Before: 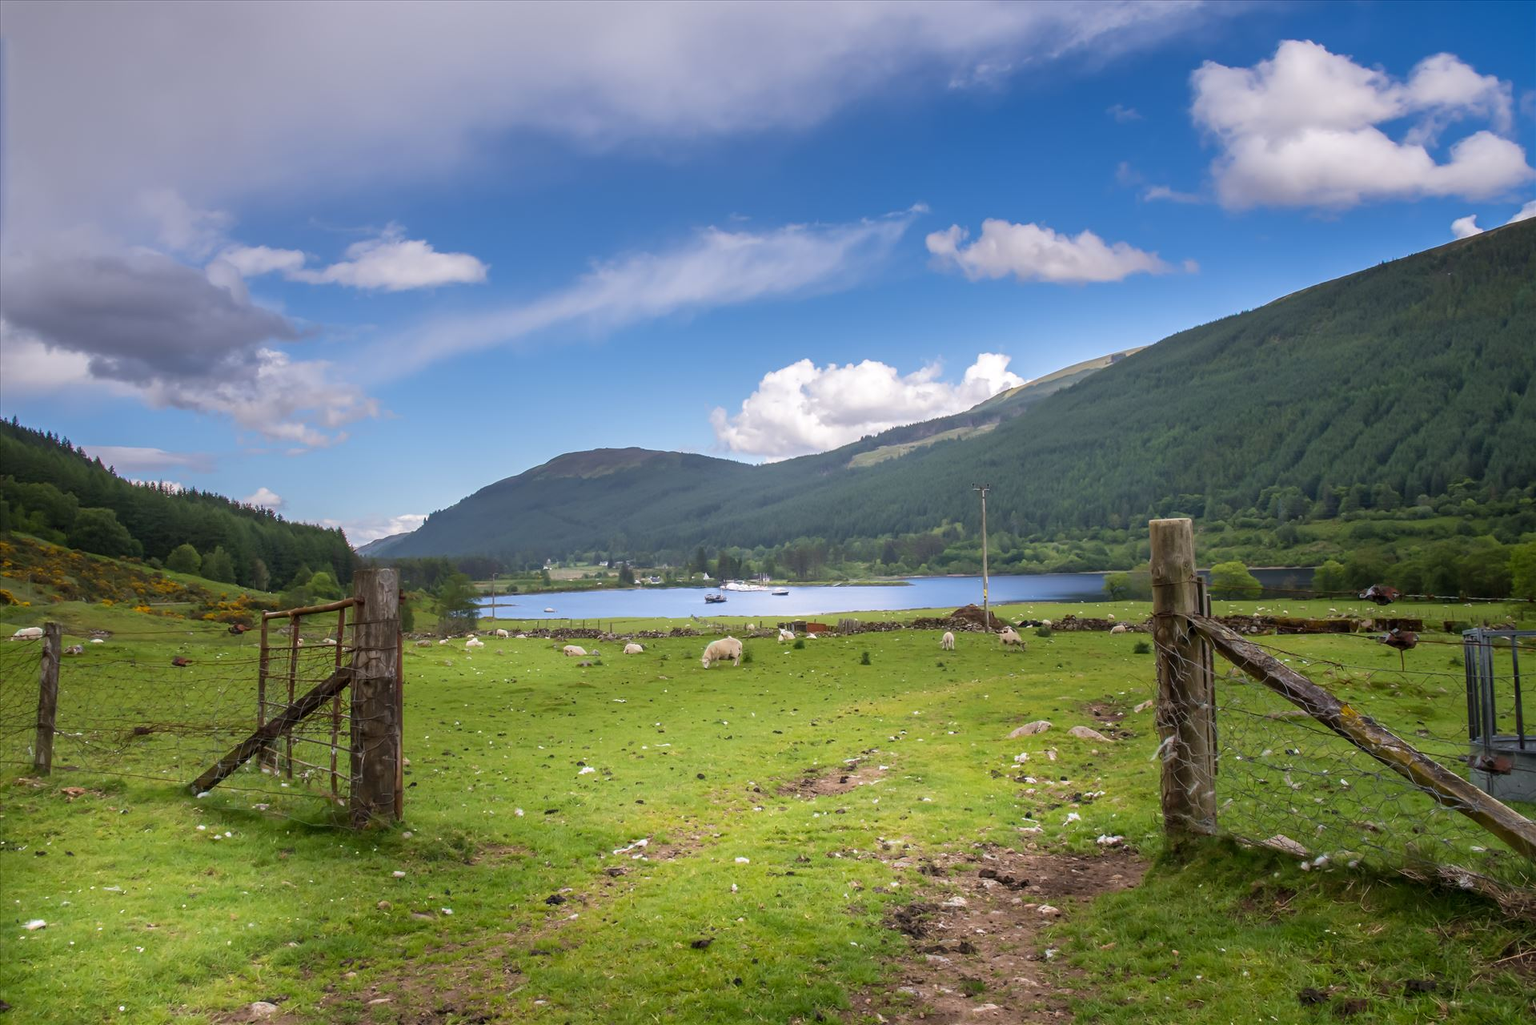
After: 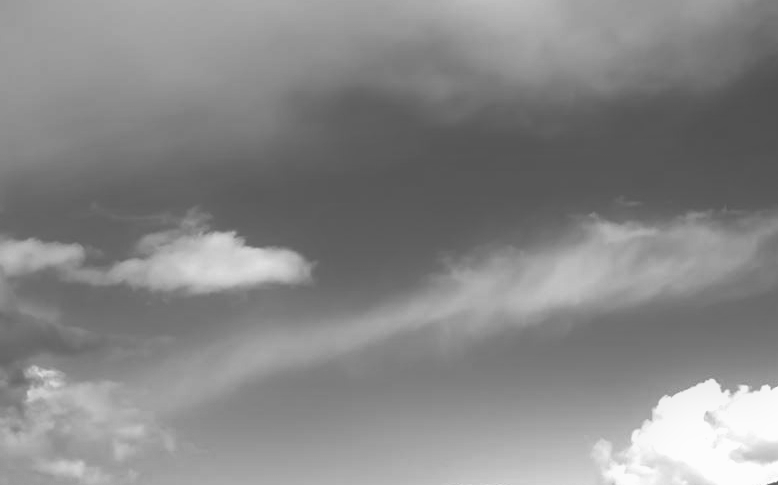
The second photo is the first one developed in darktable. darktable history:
velvia: on, module defaults
crop: left 15.452%, top 5.459%, right 43.956%, bottom 56.62%
monochrome: a -11.7, b 1.62, size 0.5, highlights 0.38
color balance rgb: perceptual brilliance grading › highlights 14.29%, perceptual brilliance grading › mid-tones -5.92%, perceptual brilliance grading › shadows -26.83%, global vibrance 31.18%
